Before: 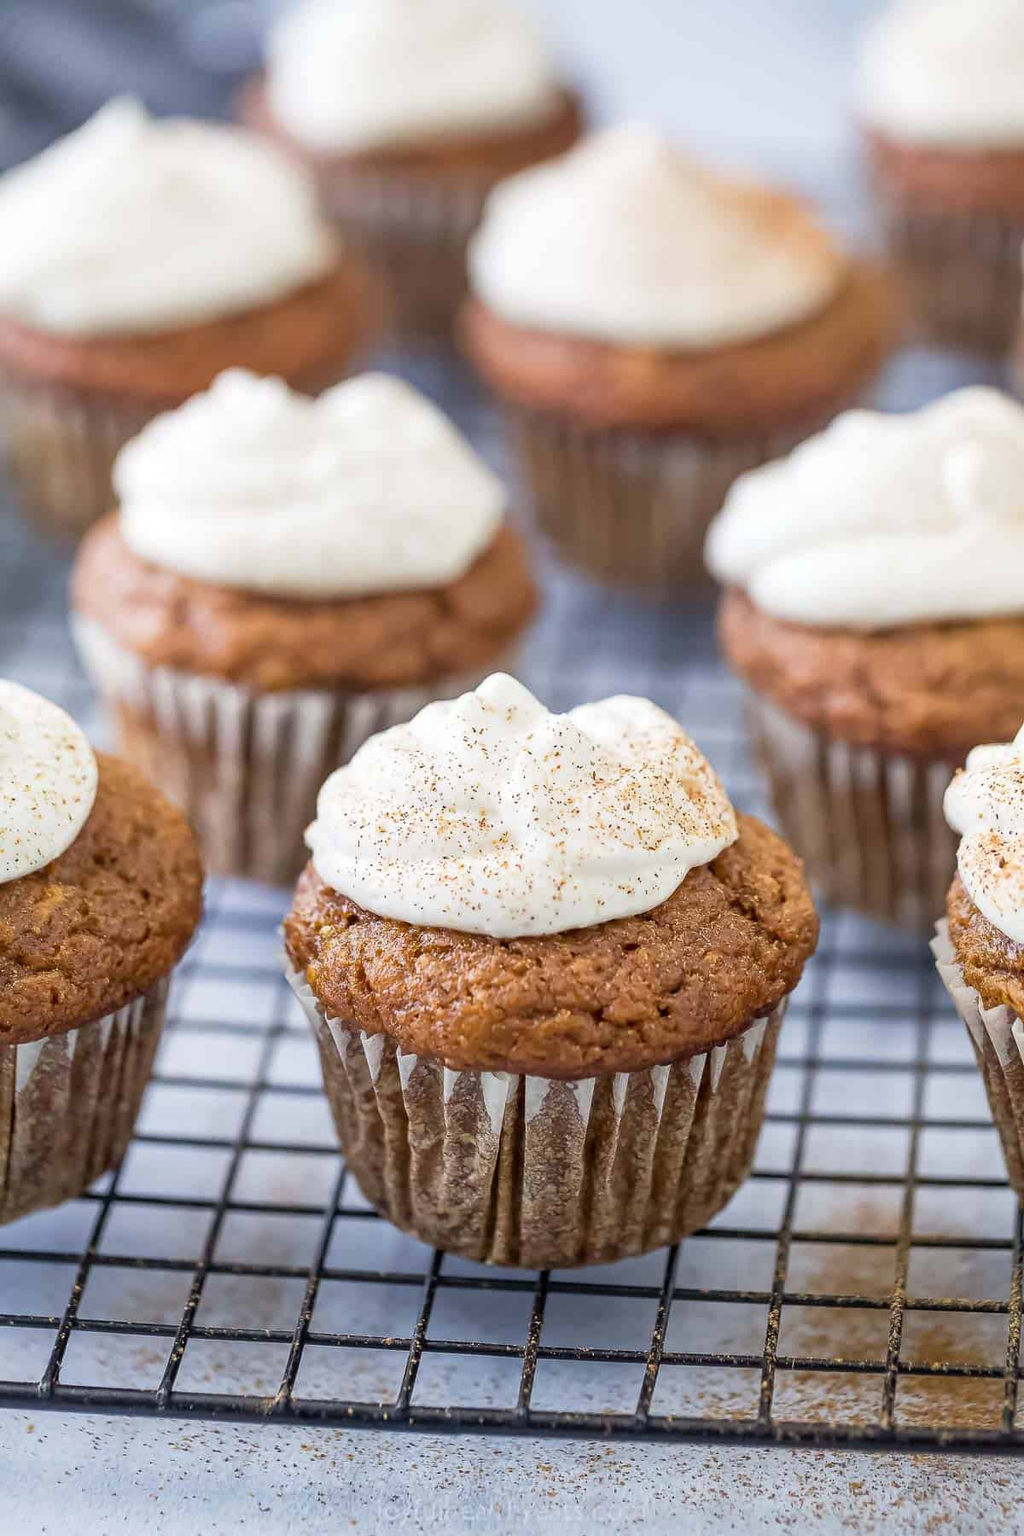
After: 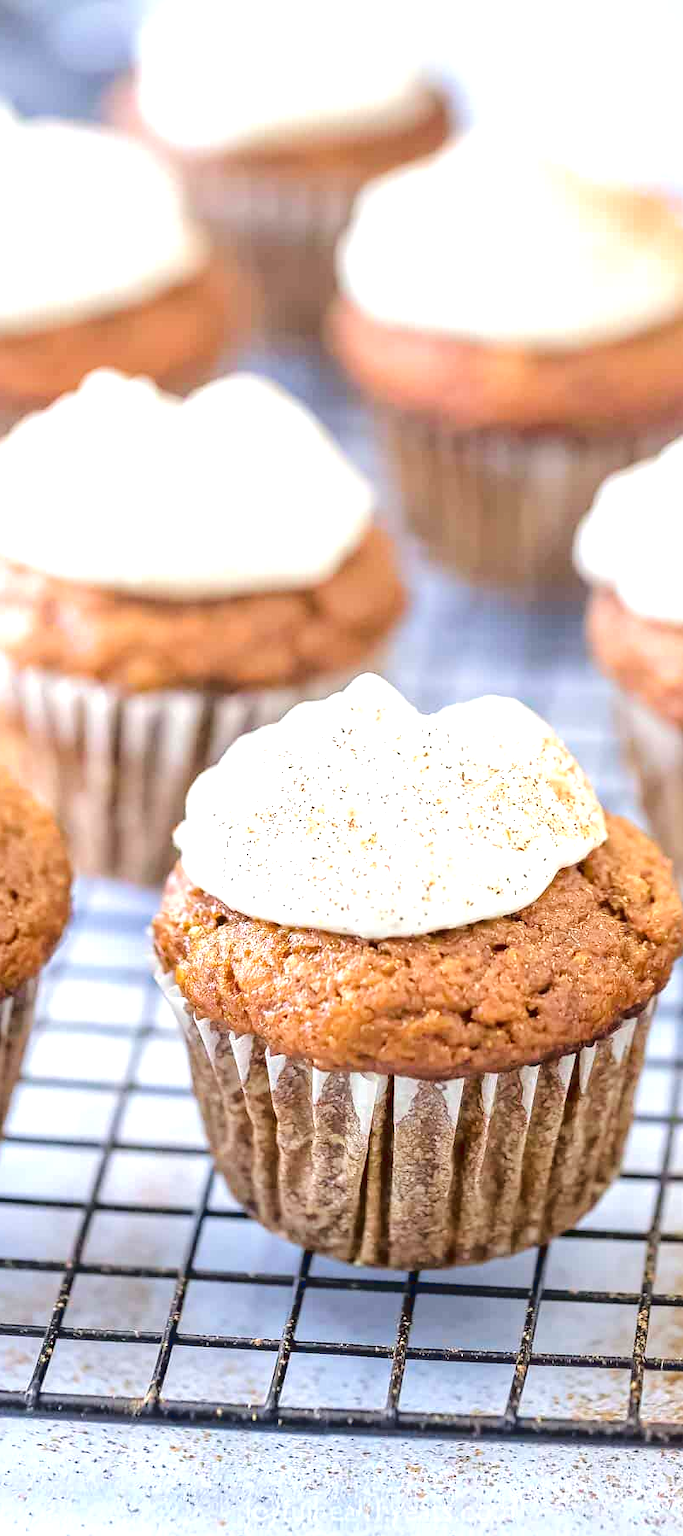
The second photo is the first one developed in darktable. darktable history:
exposure: exposure 0.826 EV, compensate highlight preservation false
crop and rotate: left 12.848%, right 20.417%
tone curve: curves: ch0 [(0, 0) (0.003, 0.047) (0.011, 0.051) (0.025, 0.061) (0.044, 0.075) (0.069, 0.09) (0.1, 0.102) (0.136, 0.125) (0.177, 0.173) (0.224, 0.226) (0.277, 0.303) (0.335, 0.388) (0.399, 0.469) (0.468, 0.545) (0.543, 0.623) (0.623, 0.695) (0.709, 0.766) (0.801, 0.832) (0.898, 0.905) (1, 1)], color space Lab, linked channels, preserve colors none
